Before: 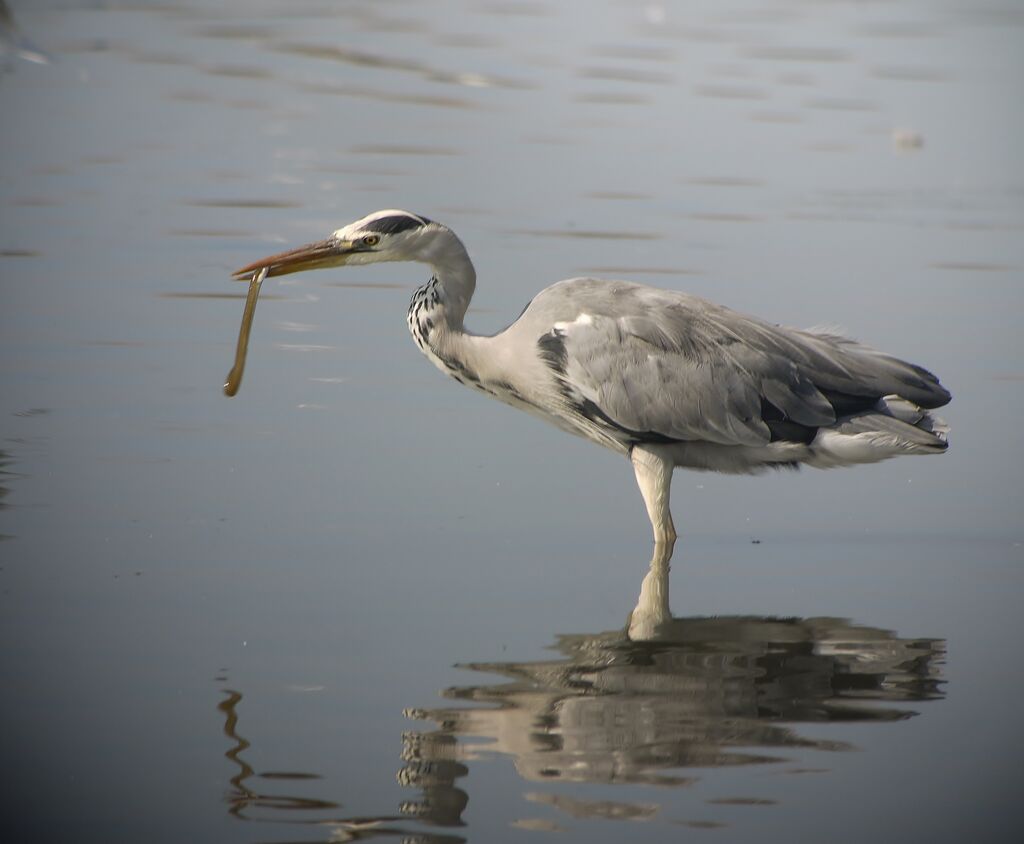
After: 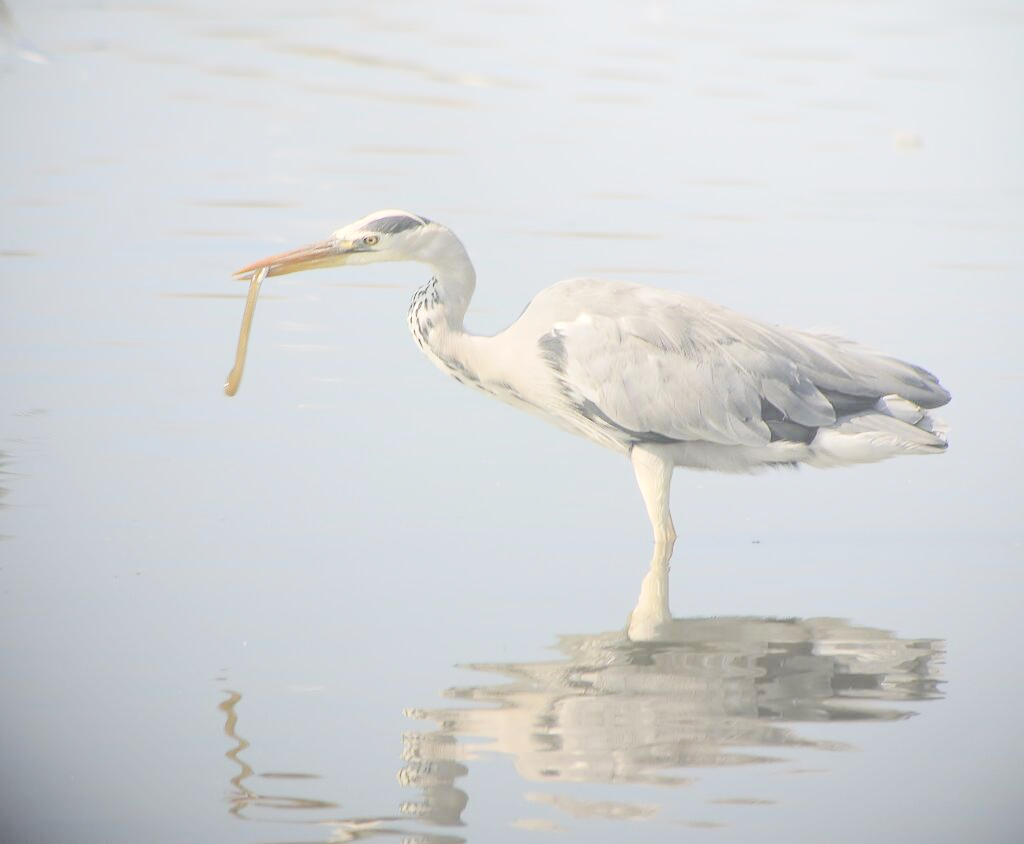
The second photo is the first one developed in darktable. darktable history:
tone curve: curves: ch0 [(0, 0) (0.003, 0.032) (0.011, 0.033) (0.025, 0.036) (0.044, 0.046) (0.069, 0.069) (0.1, 0.108) (0.136, 0.157) (0.177, 0.208) (0.224, 0.256) (0.277, 0.313) (0.335, 0.379) (0.399, 0.444) (0.468, 0.514) (0.543, 0.595) (0.623, 0.687) (0.709, 0.772) (0.801, 0.854) (0.898, 0.933) (1, 1)], preserve colors none
contrast brightness saturation: brightness 1
